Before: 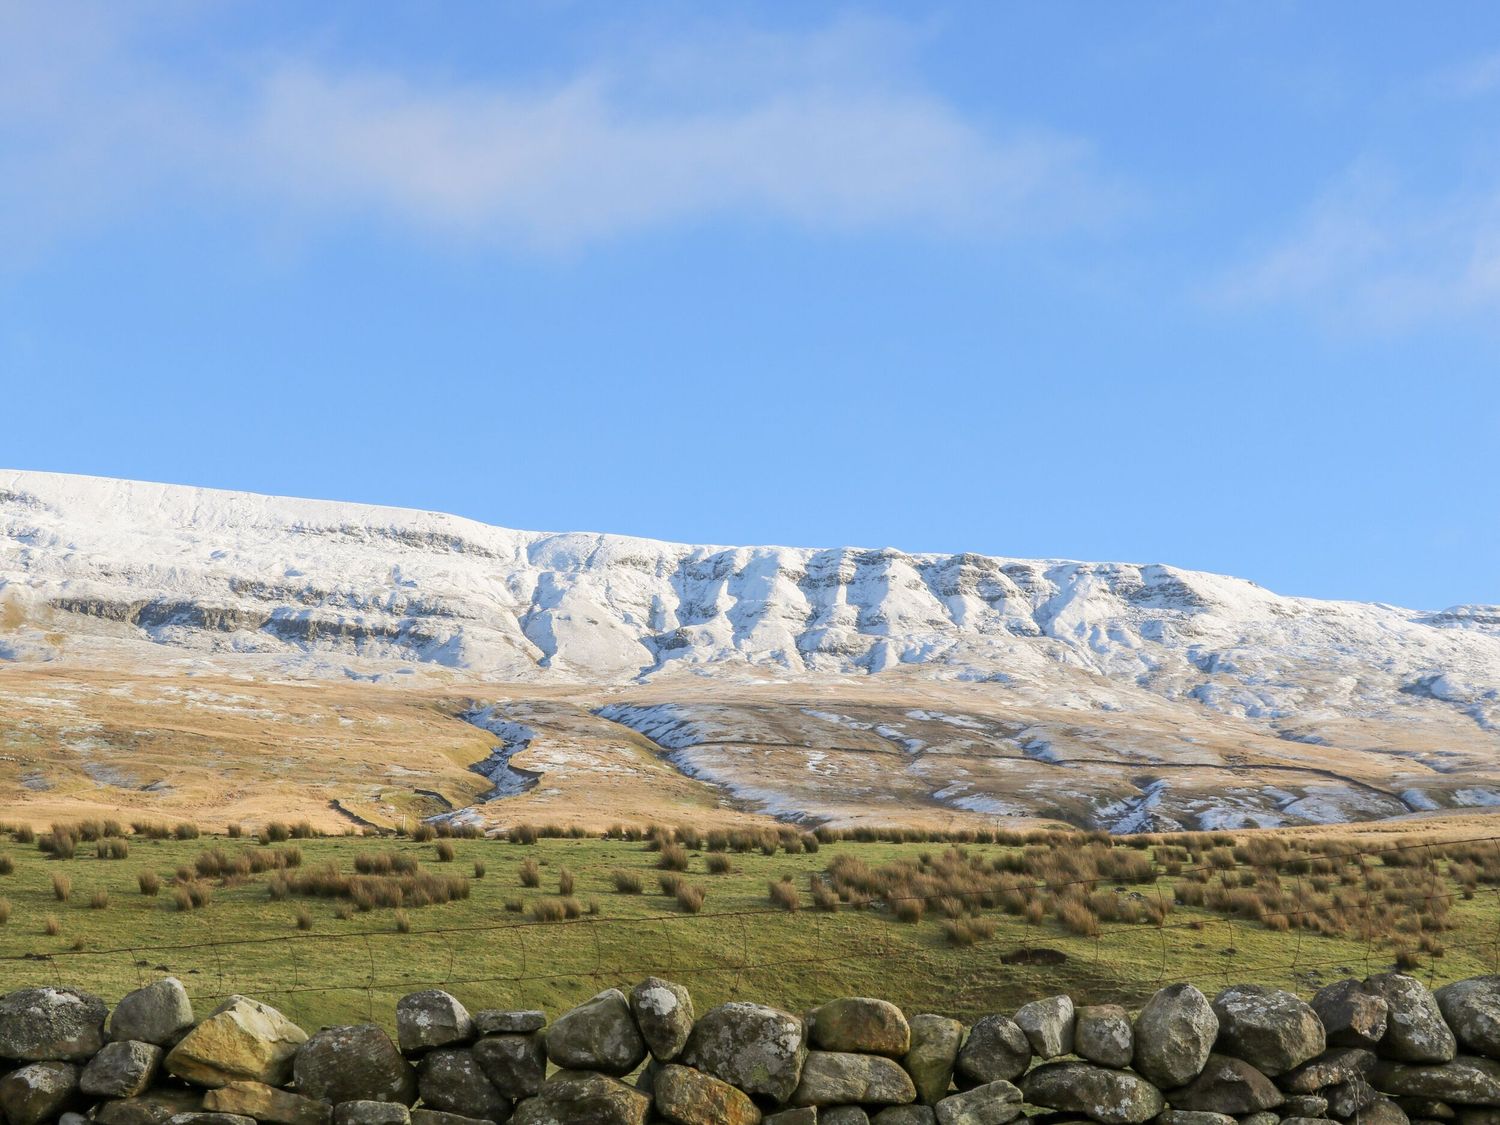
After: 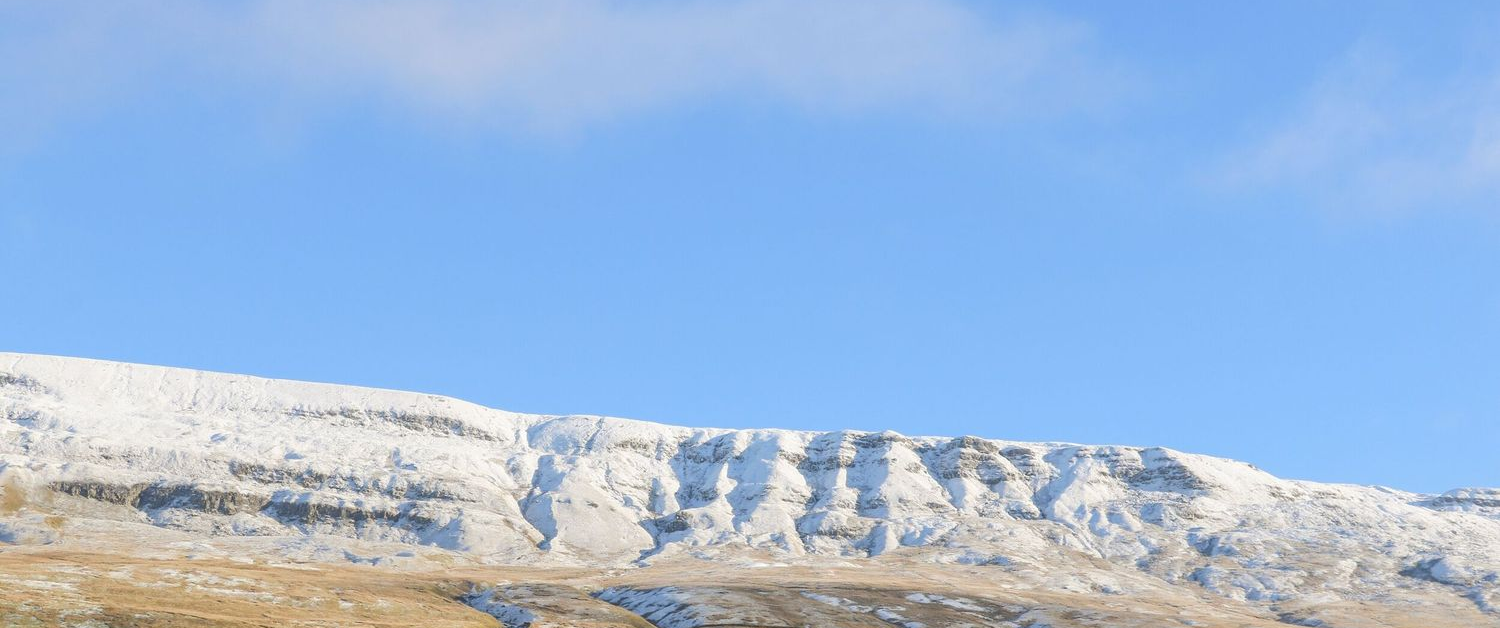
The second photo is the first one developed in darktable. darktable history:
crop and rotate: top 10.474%, bottom 33.683%
